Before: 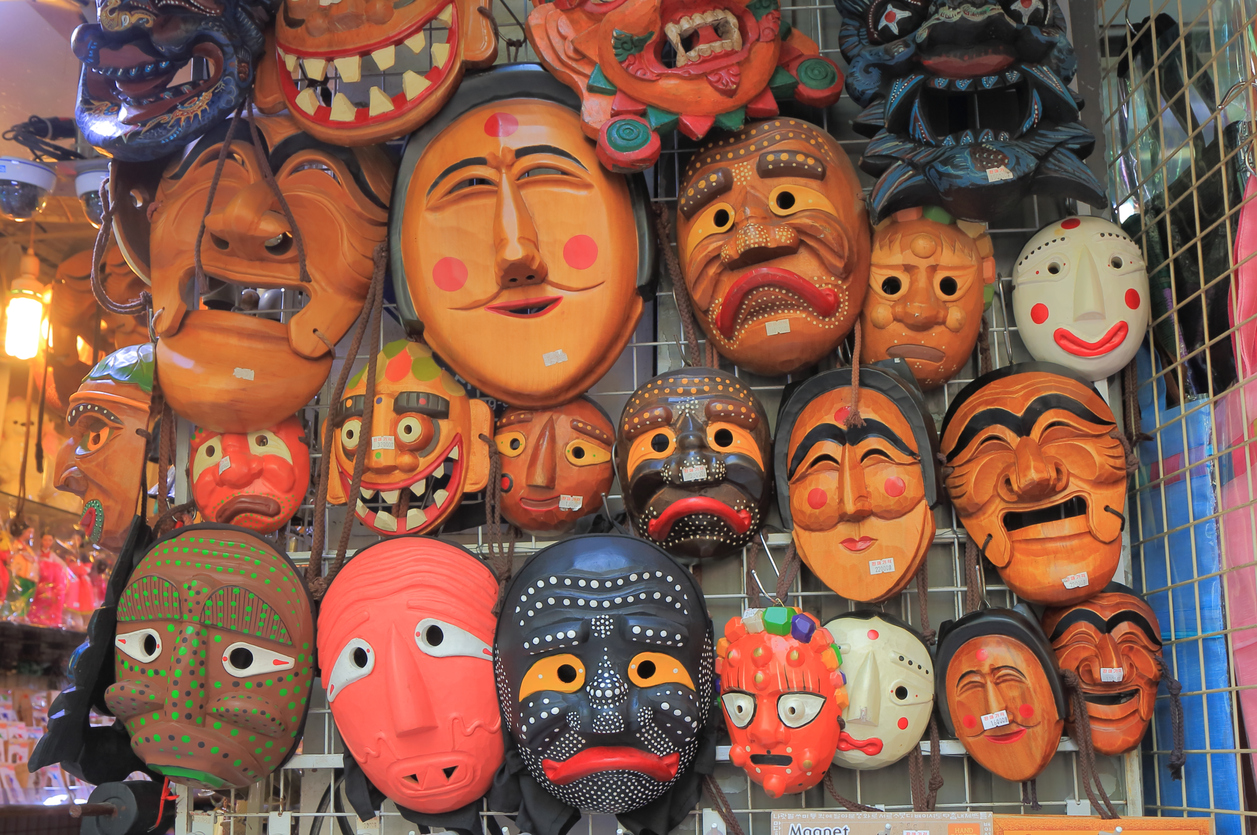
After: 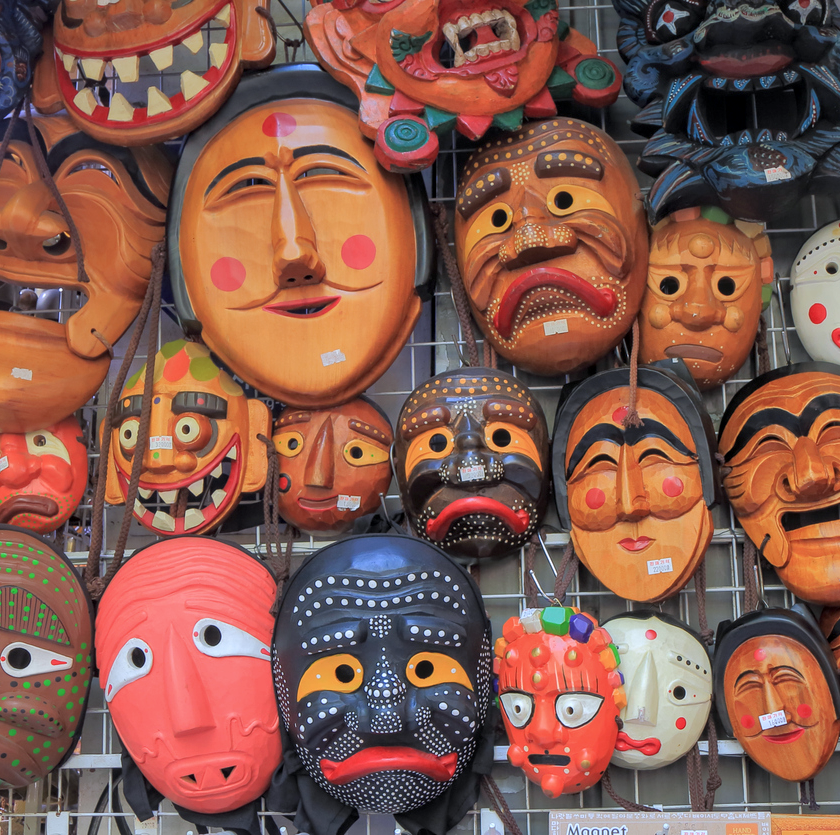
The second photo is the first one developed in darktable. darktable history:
local contrast: on, module defaults
crop and rotate: left 17.732%, right 15.423%
white balance: red 0.967, blue 1.119, emerald 0.756
